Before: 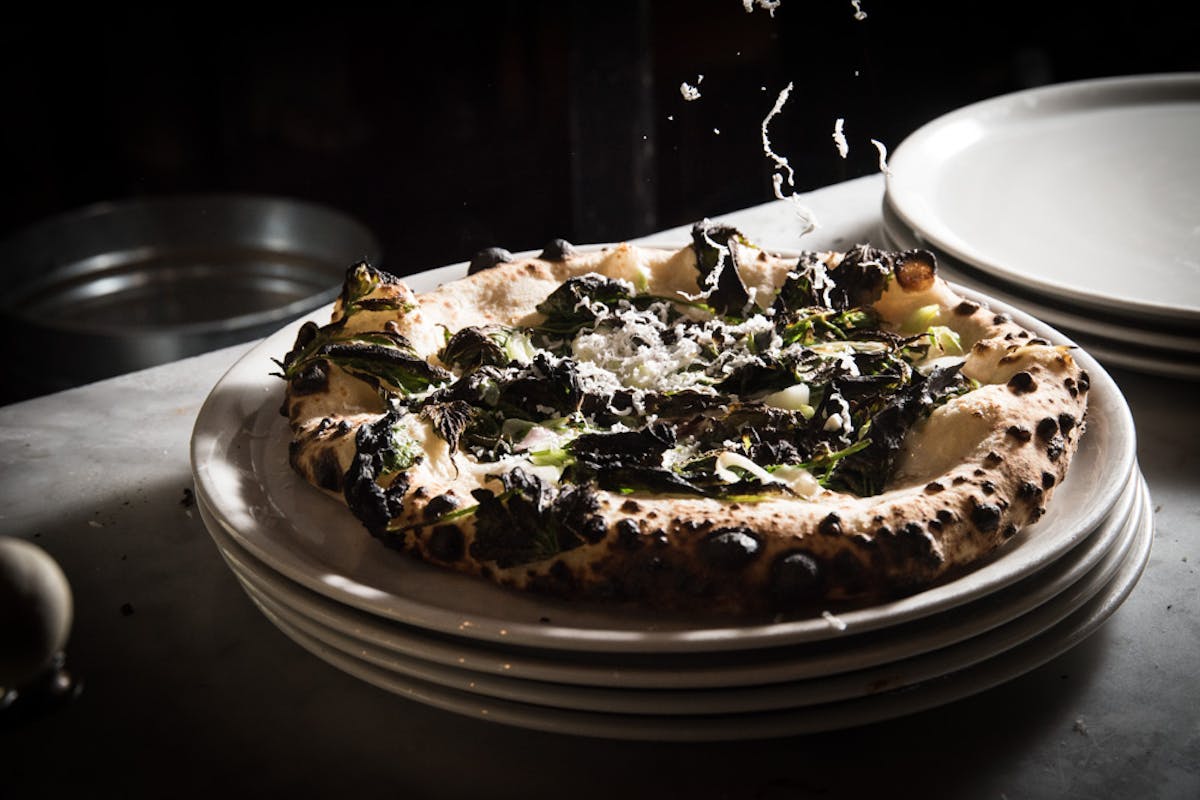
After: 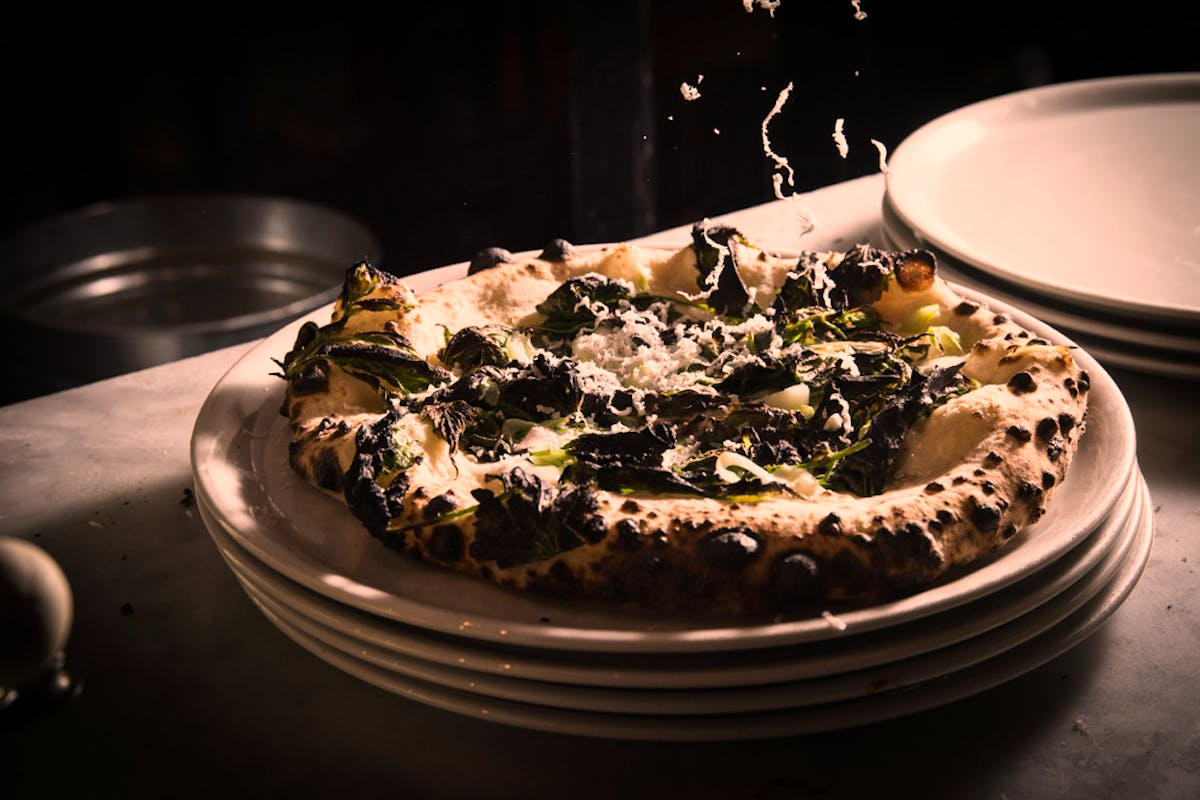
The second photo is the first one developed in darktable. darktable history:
color correction: highlights a* 20.92, highlights b* 19.91
